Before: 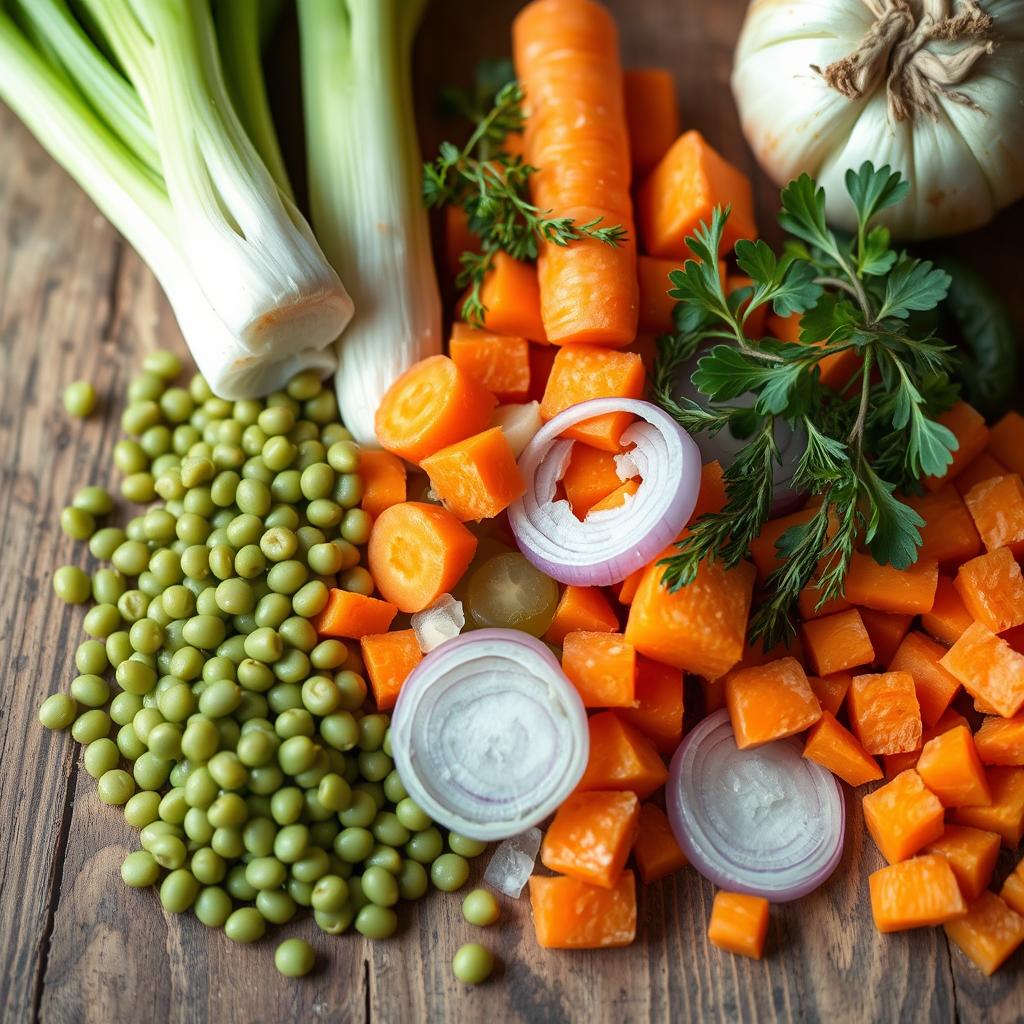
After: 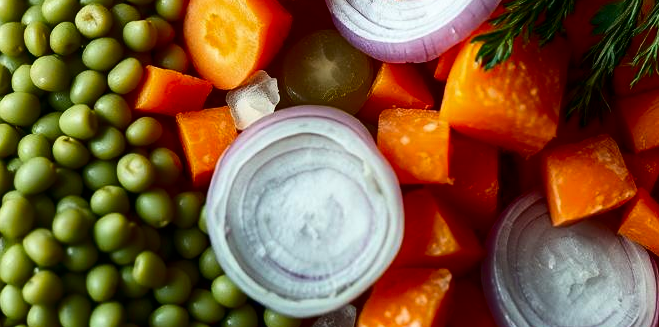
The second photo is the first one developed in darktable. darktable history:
white balance: emerald 1
contrast brightness saturation: contrast 0.19, brightness -0.24, saturation 0.11
crop: left 18.091%, top 51.13%, right 17.525%, bottom 16.85%
